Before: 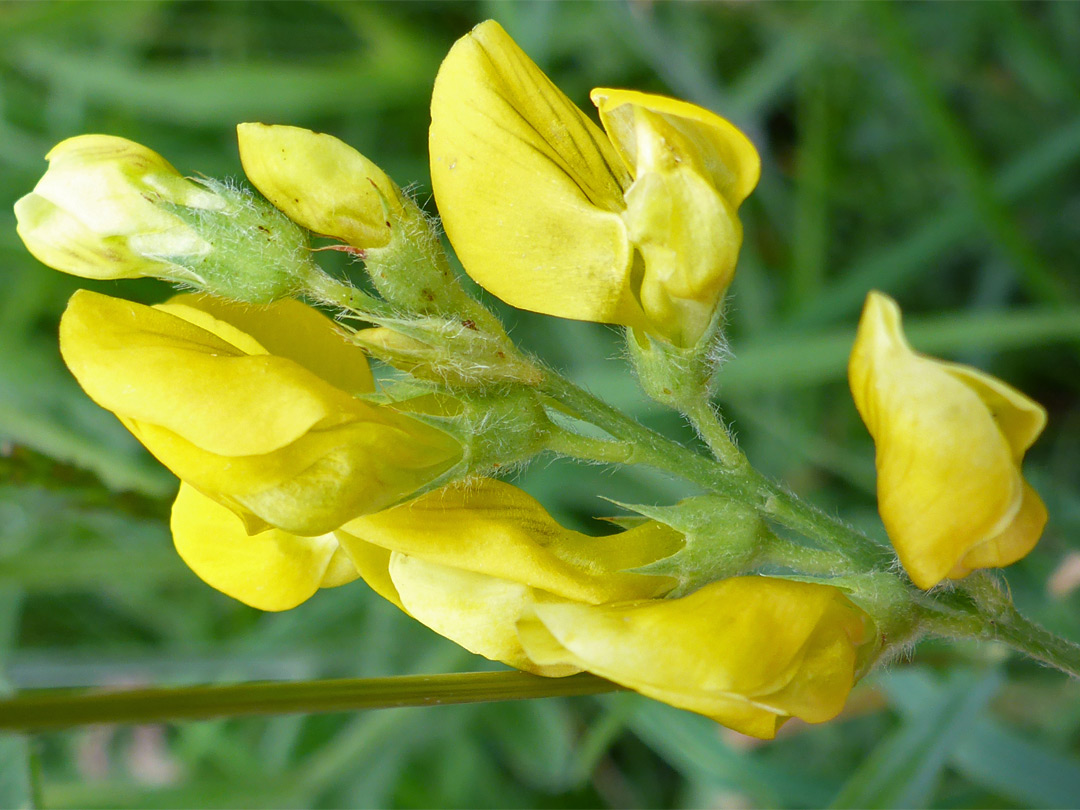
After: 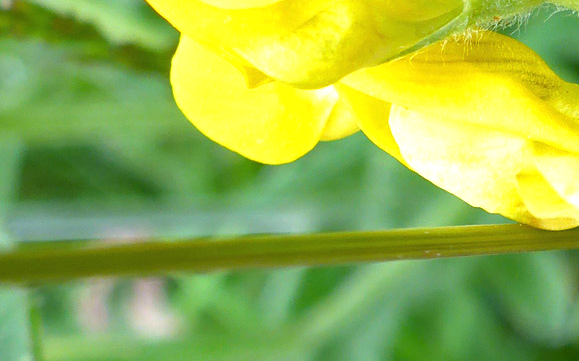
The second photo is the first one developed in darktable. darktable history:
exposure: black level correction 0, exposure 0.891 EV, compensate highlight preservation false
crop and rotate: top 55.224%, right 46.366%, bottom 0.118%
